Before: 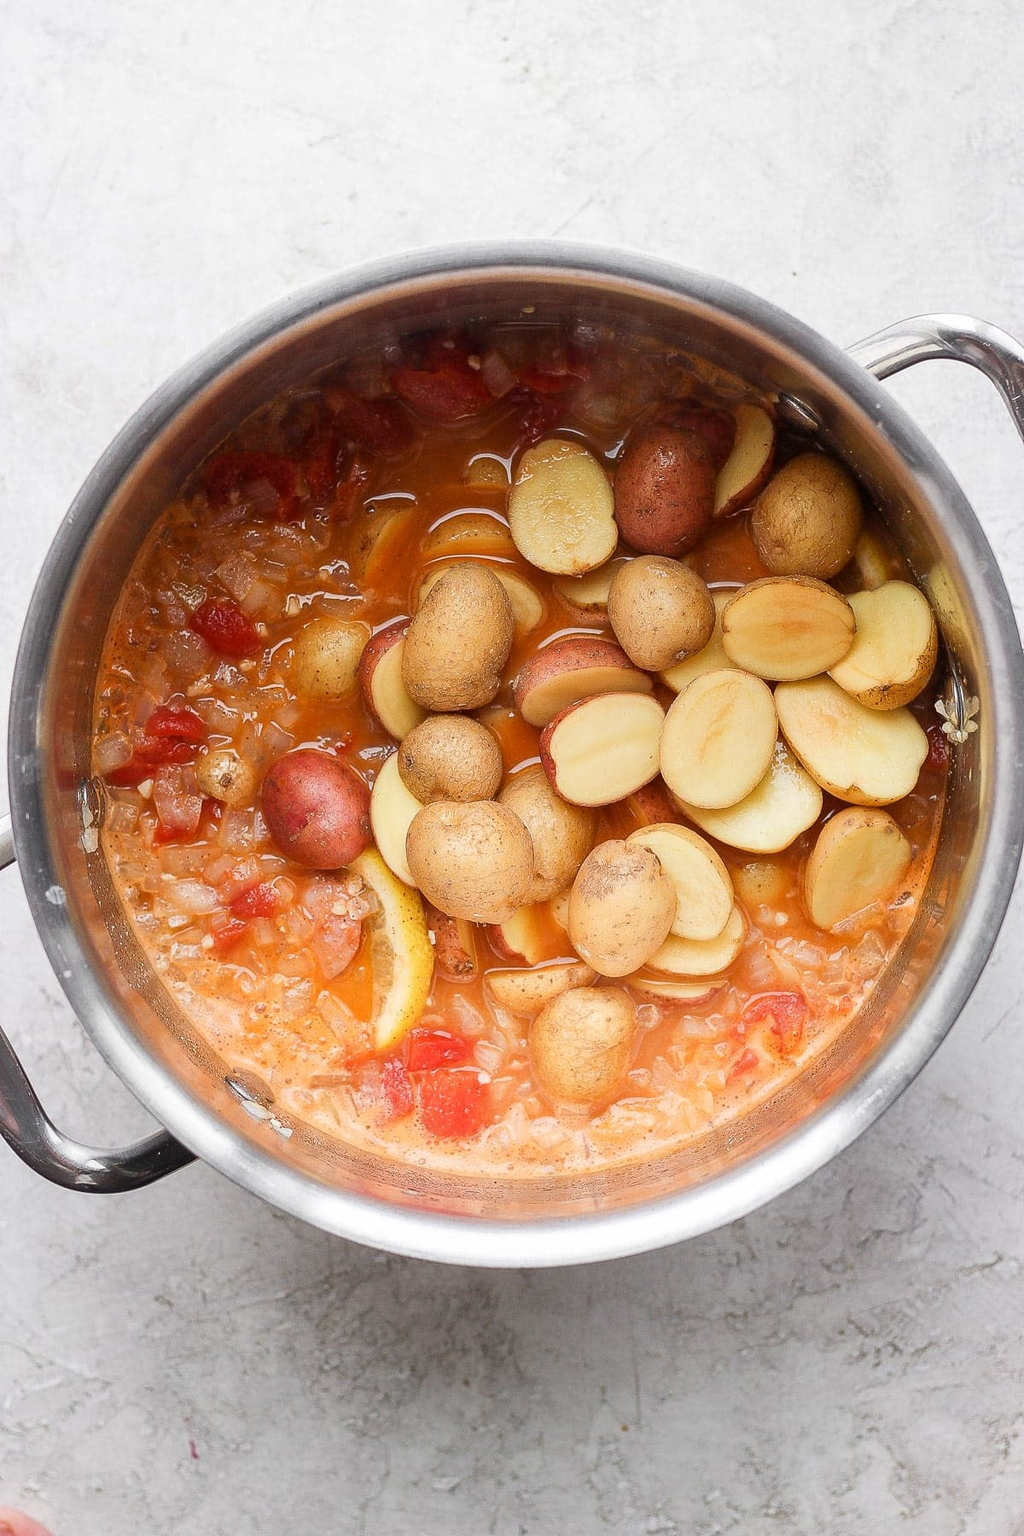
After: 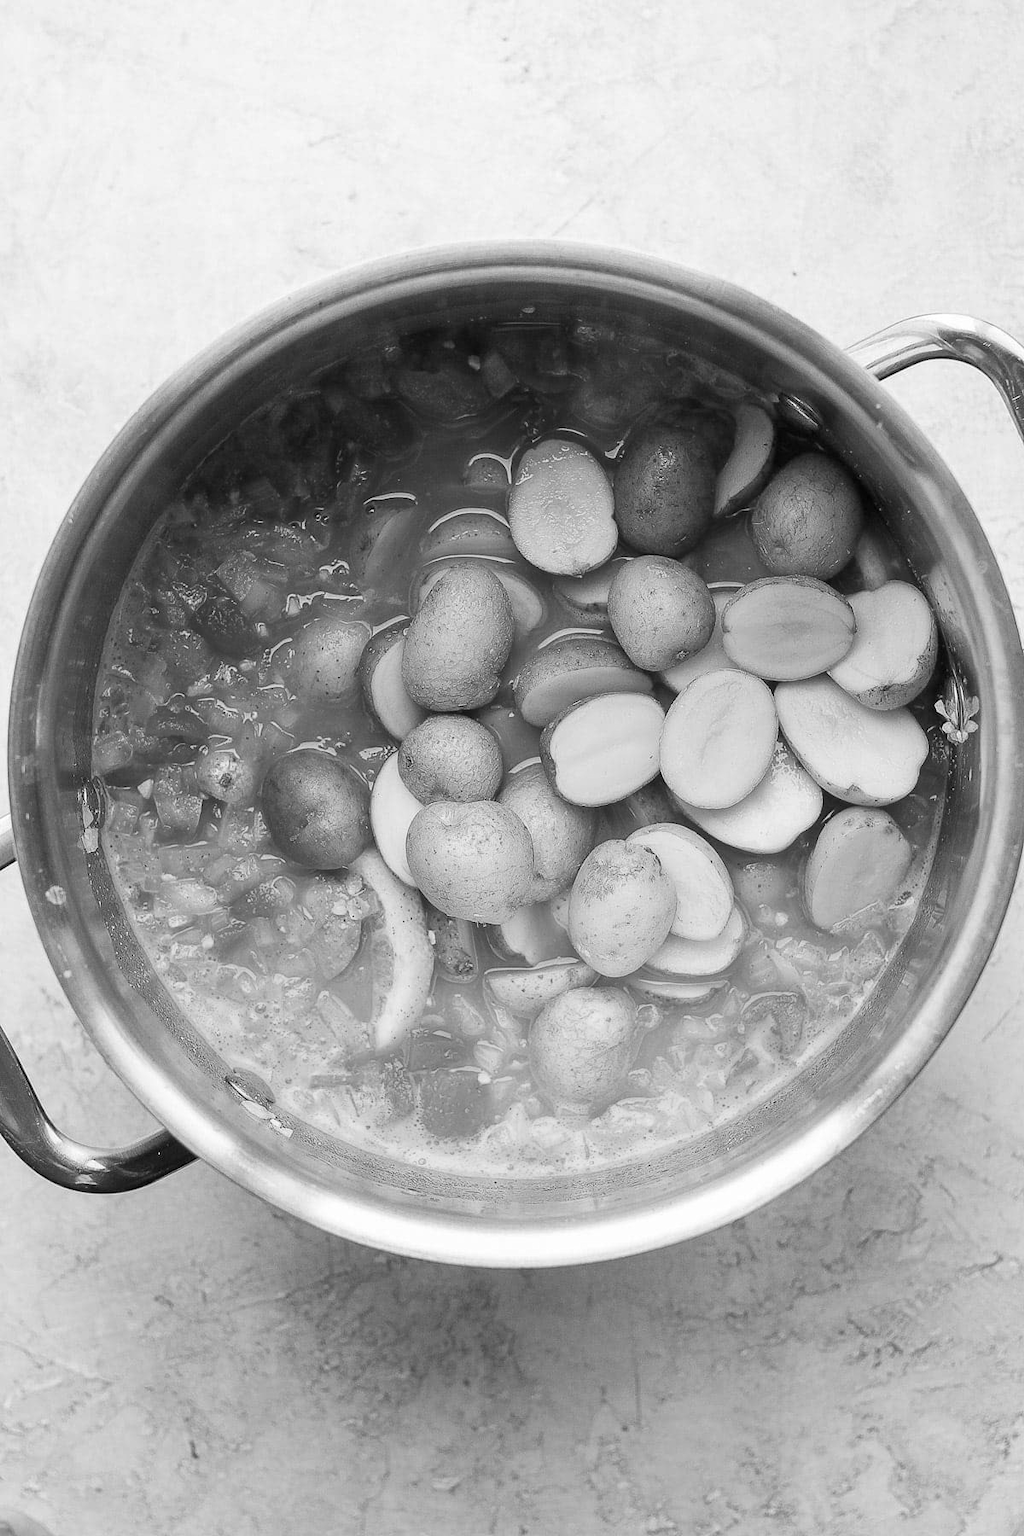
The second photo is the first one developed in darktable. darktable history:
monochrome: a -3.63, b -0.465
color correction: highlights a* 12.23, highlights b* 5.41
